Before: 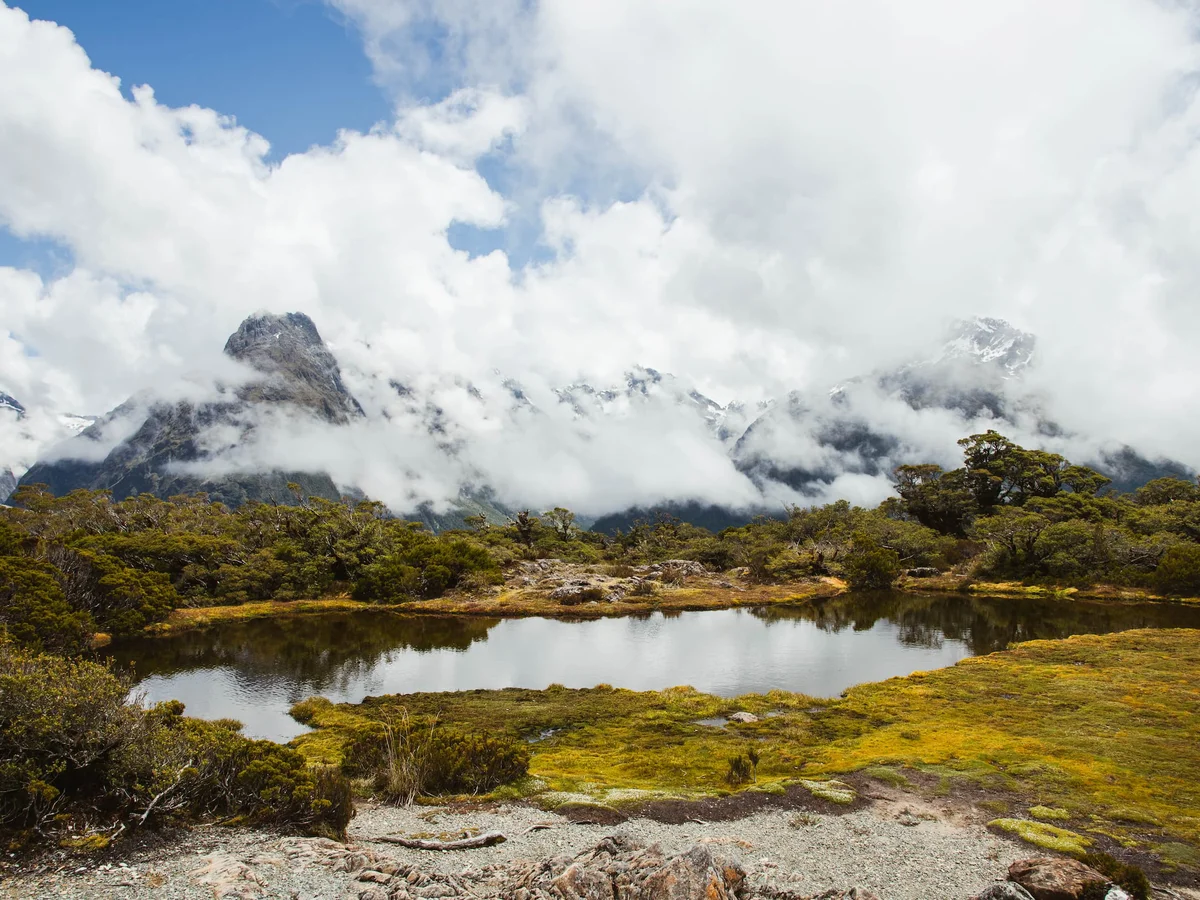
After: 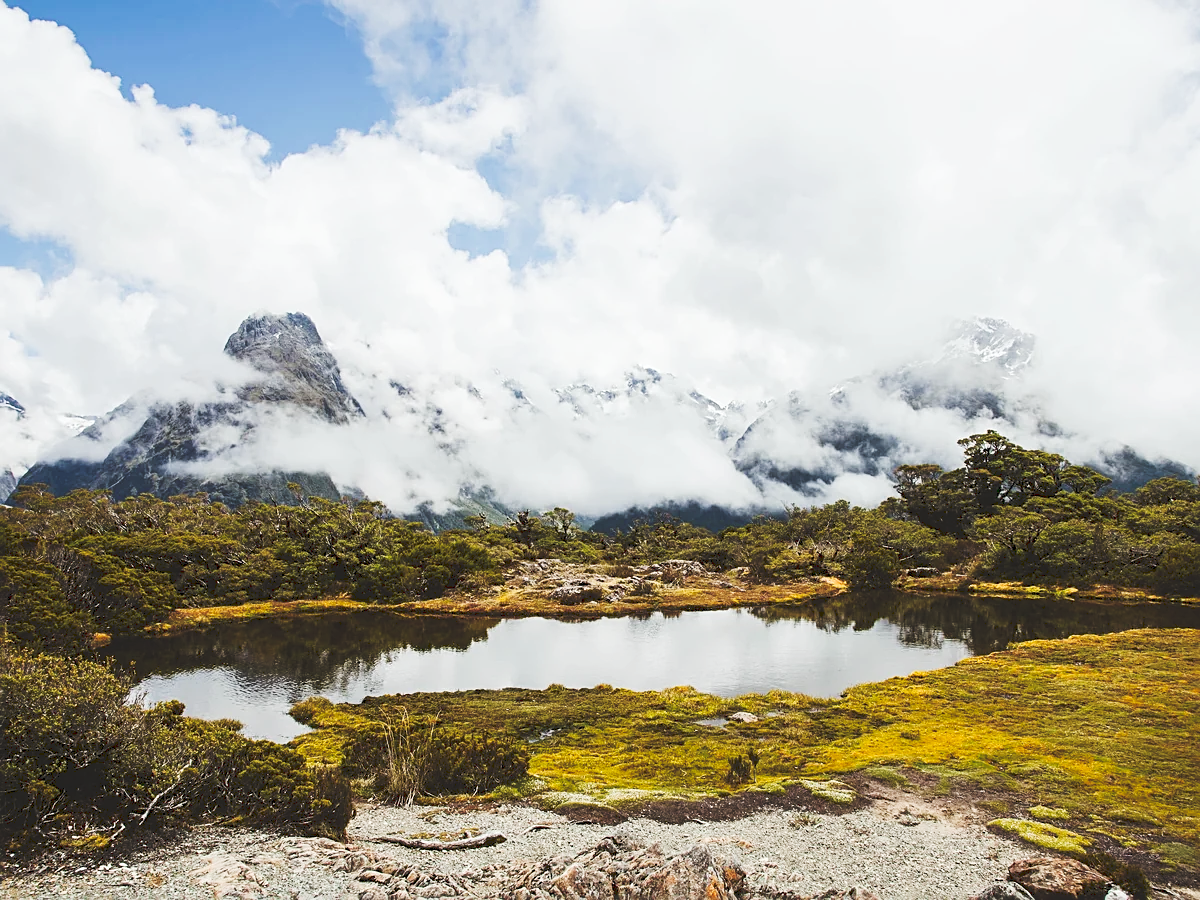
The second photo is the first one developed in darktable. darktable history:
sharpen: on, module defaults
tone curve: curves: ch0 [(0, 0) (0.003, 0.117) (0.011, 0.125) (0.025, 0.133) (0.044, 0.144) (0.069, 0.152) (0.1, 0.167) (0.136, 0.186) (0.177, 0.21) (0.224, 0.244) (0.277, 0.295) (0.335, 0.357) (0.399, 0.445) (0.468, 0.531) (0.543, 0.629) (0.623, 0.716) (0.709, 0.803) (0.801, 0.876) (0.898, 0.939) (1, 1)], preserve colors none
